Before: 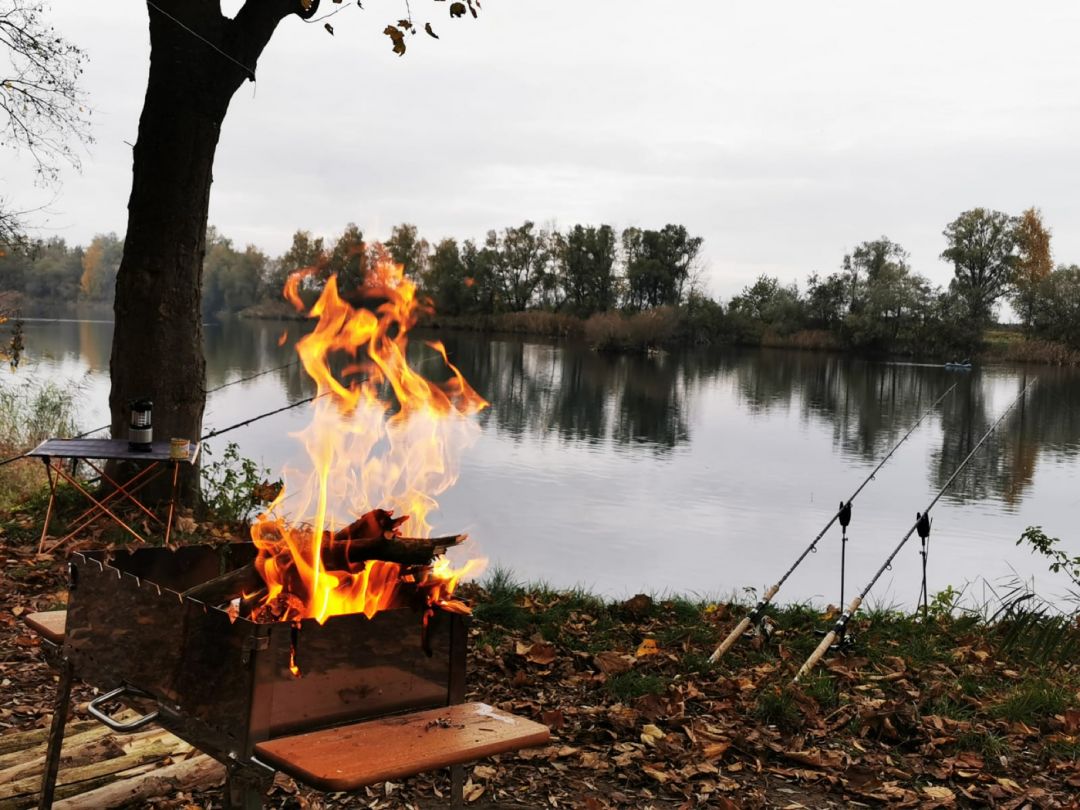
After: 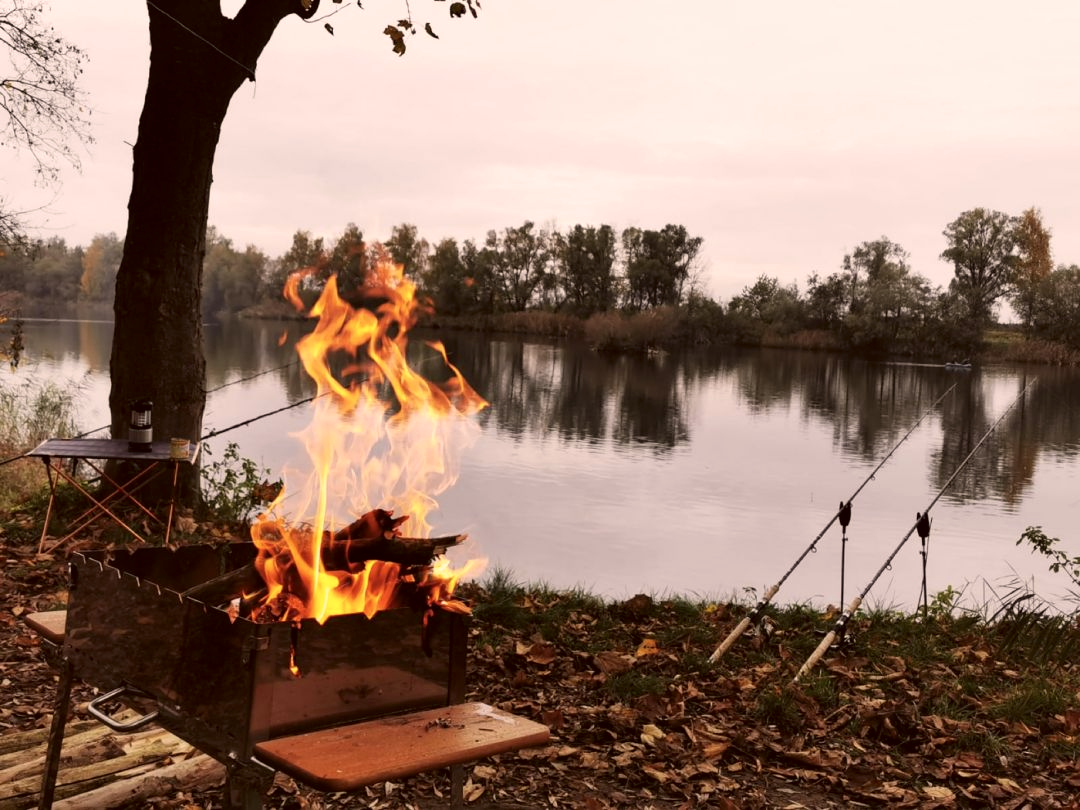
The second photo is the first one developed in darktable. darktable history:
color correction: highlights a* 10.21, highlights b* 9.79, shadows a* 8.61, shadows b* 7.88, saturation 0.8
